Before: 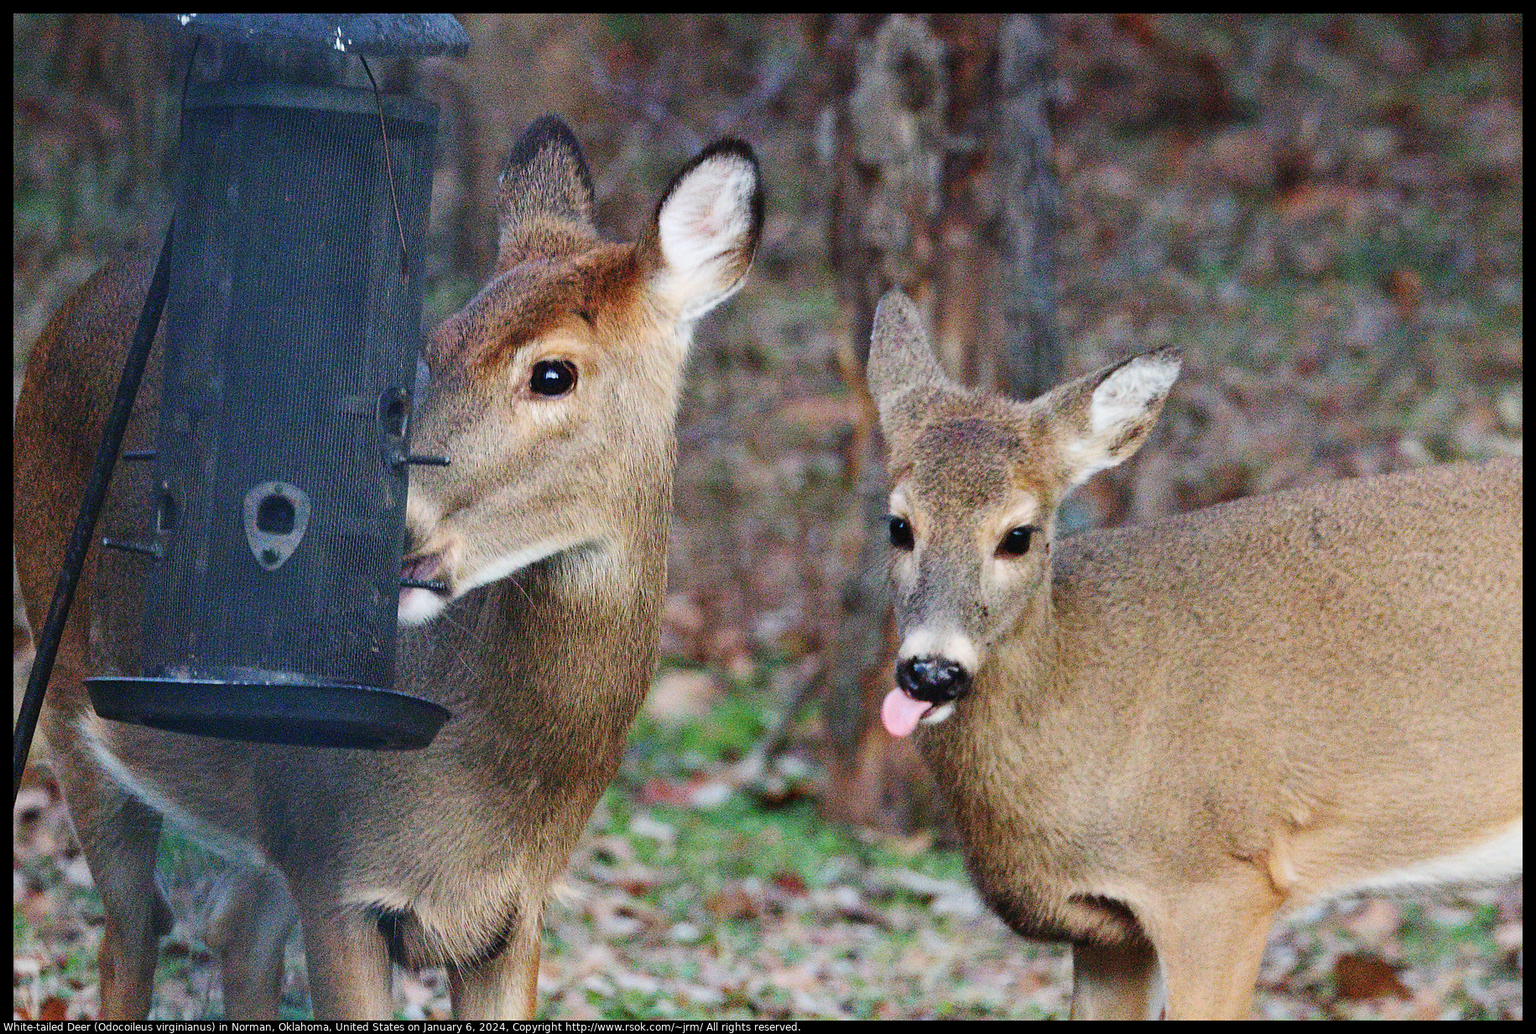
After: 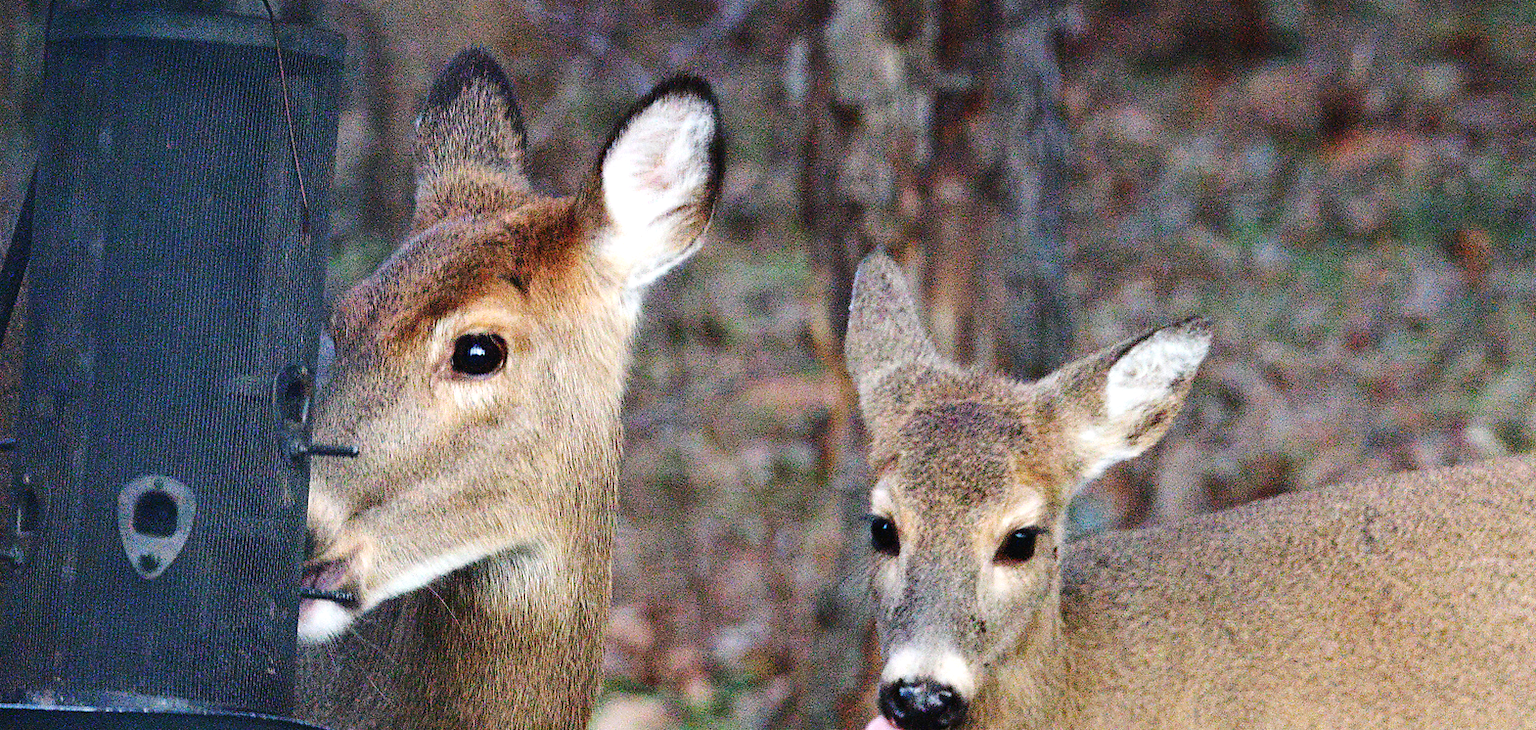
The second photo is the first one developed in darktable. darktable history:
tone equalizer: -8 EV -0.394 EV, -7 EV -0.379 EV, -6 EV -0.334 EV, -5 EV -0.231 EV, -3 EV 0.249 EV, -2 EV 0.31 EV, -1 EV 0.405 EV, +0 EV 0.436 EV, edges refinement/feathering 500, mask exposure compensation -1.26 EV, preserve details no
crop and rotate: left 9.375%, top 7.176%, right 4.866%, bottom 32.134%
